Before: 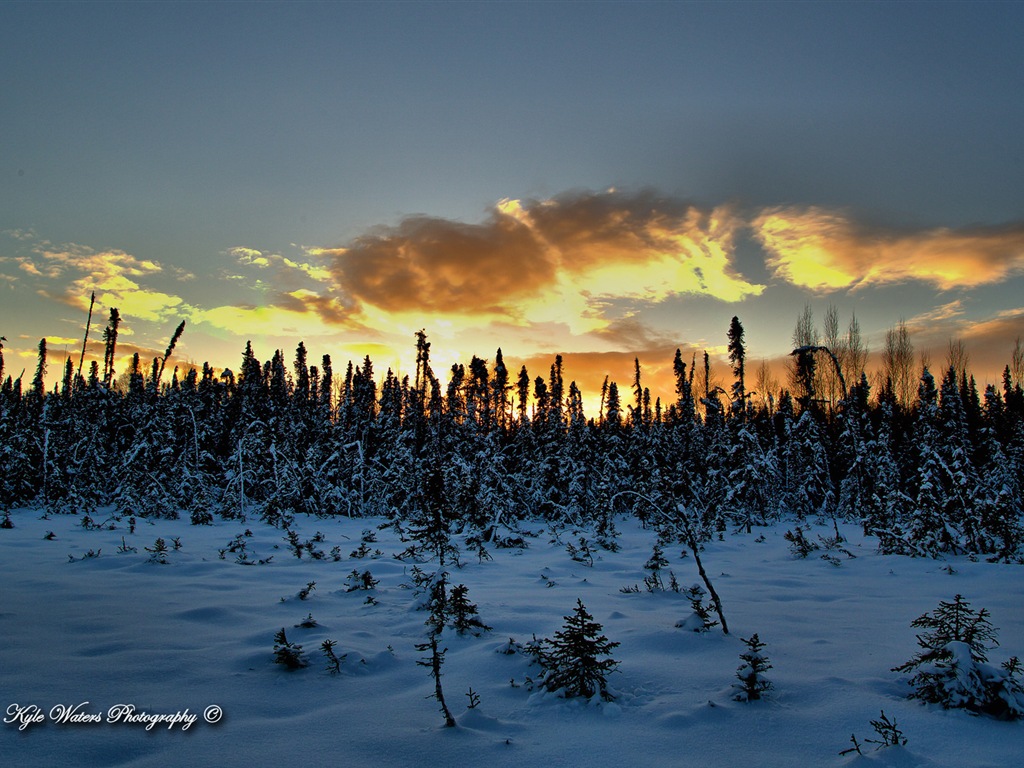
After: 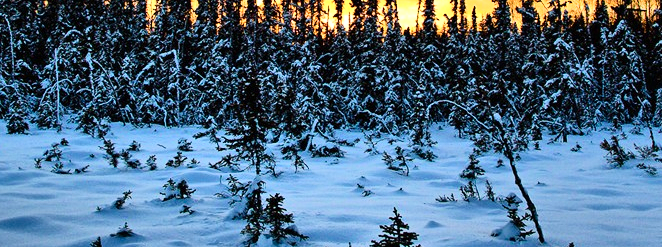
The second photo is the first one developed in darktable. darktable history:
tone curve: curves: ch0 [(0, 0) (0.003, 0.003) (0.011, 0.013) (0.025, 0.028) (0.044, 0.05) (0.069, 0.078) (0.1, 0.113) (0.136, 0.153) (0.177, 0.2) (0.224, 0.271) (0.277, 0.374) (0.335, 0.47) (0.399, 0.574) (0.468, 0.688) (0.543, 0.79) (0.623, 0.859) (0.709, 0.919) (0.801, 0.957) (0.898, 0.978) (1, 1)], color space Lab, independent channels, preserve colors none
crop: left 18.065%, top 51.029%, right 17.221%, bottom 16.789%
color balance rgb: perceptual saturation grading › global saturation 20%, perceptual saturation grading › highlights -25.51%, perceptual saturation grading › shadows 24.245%, perceptual brilliance grading › global brilliance 10.103%, perceptual brilliance grading › shadows 15.467%, global vibrance 14.541%
